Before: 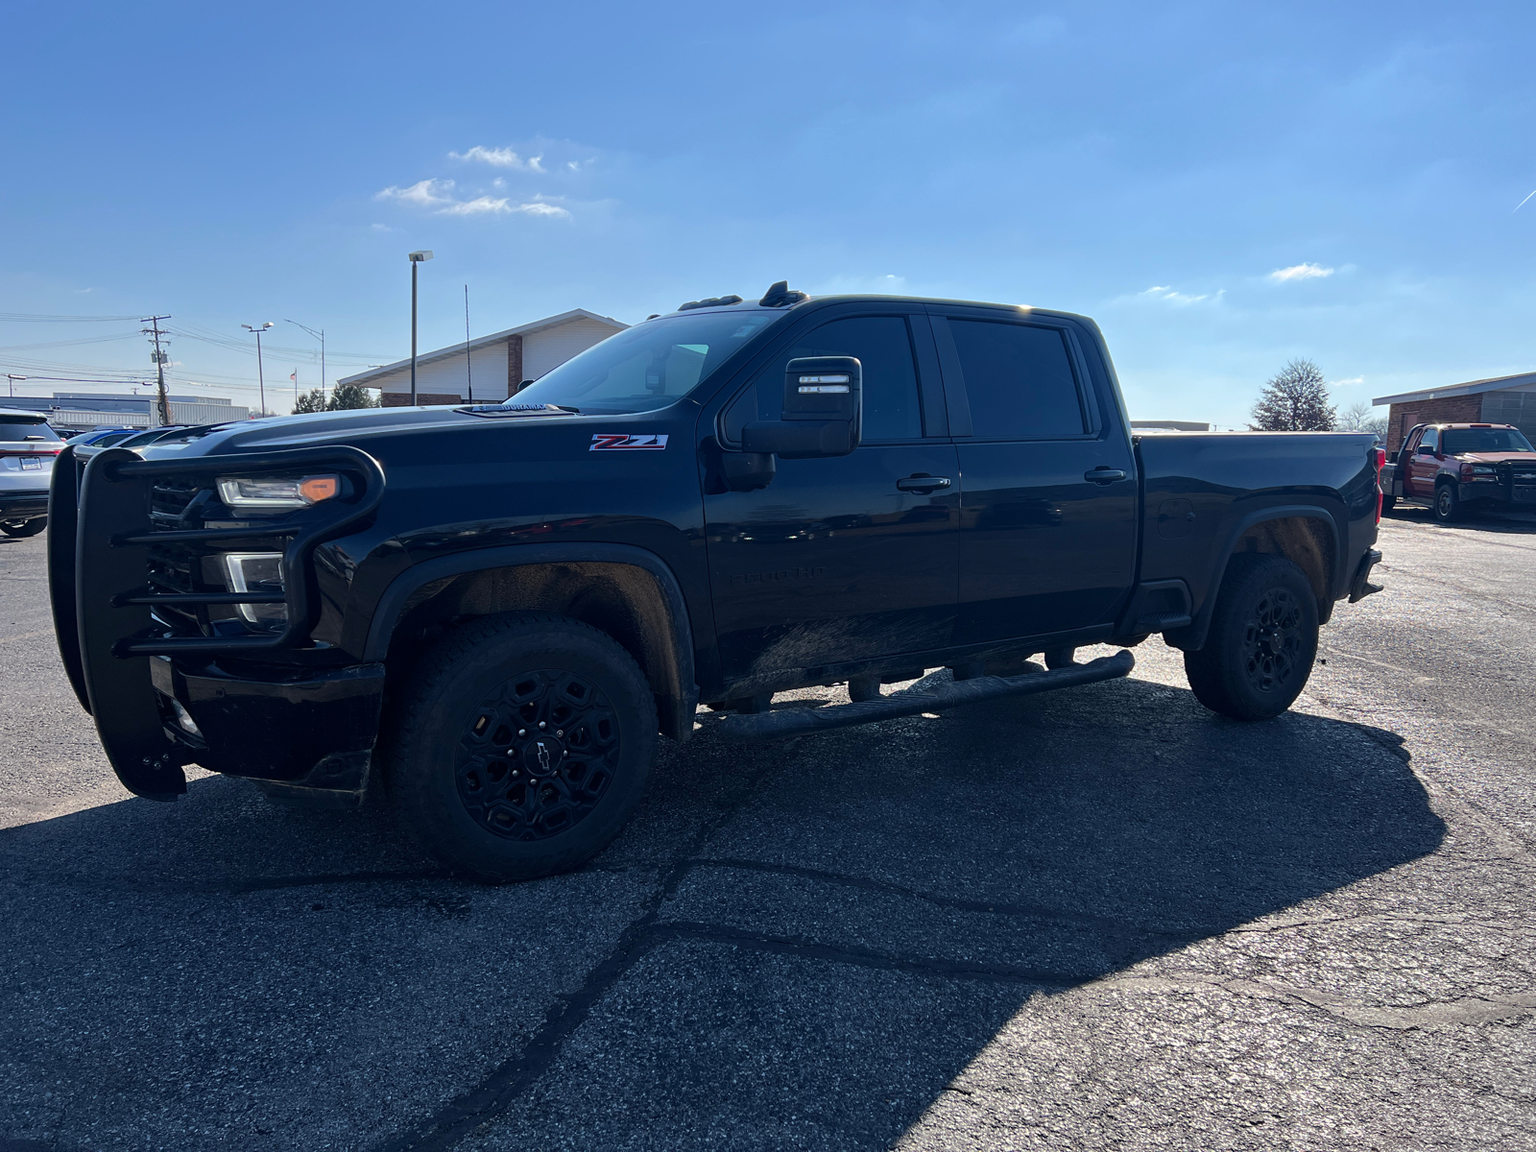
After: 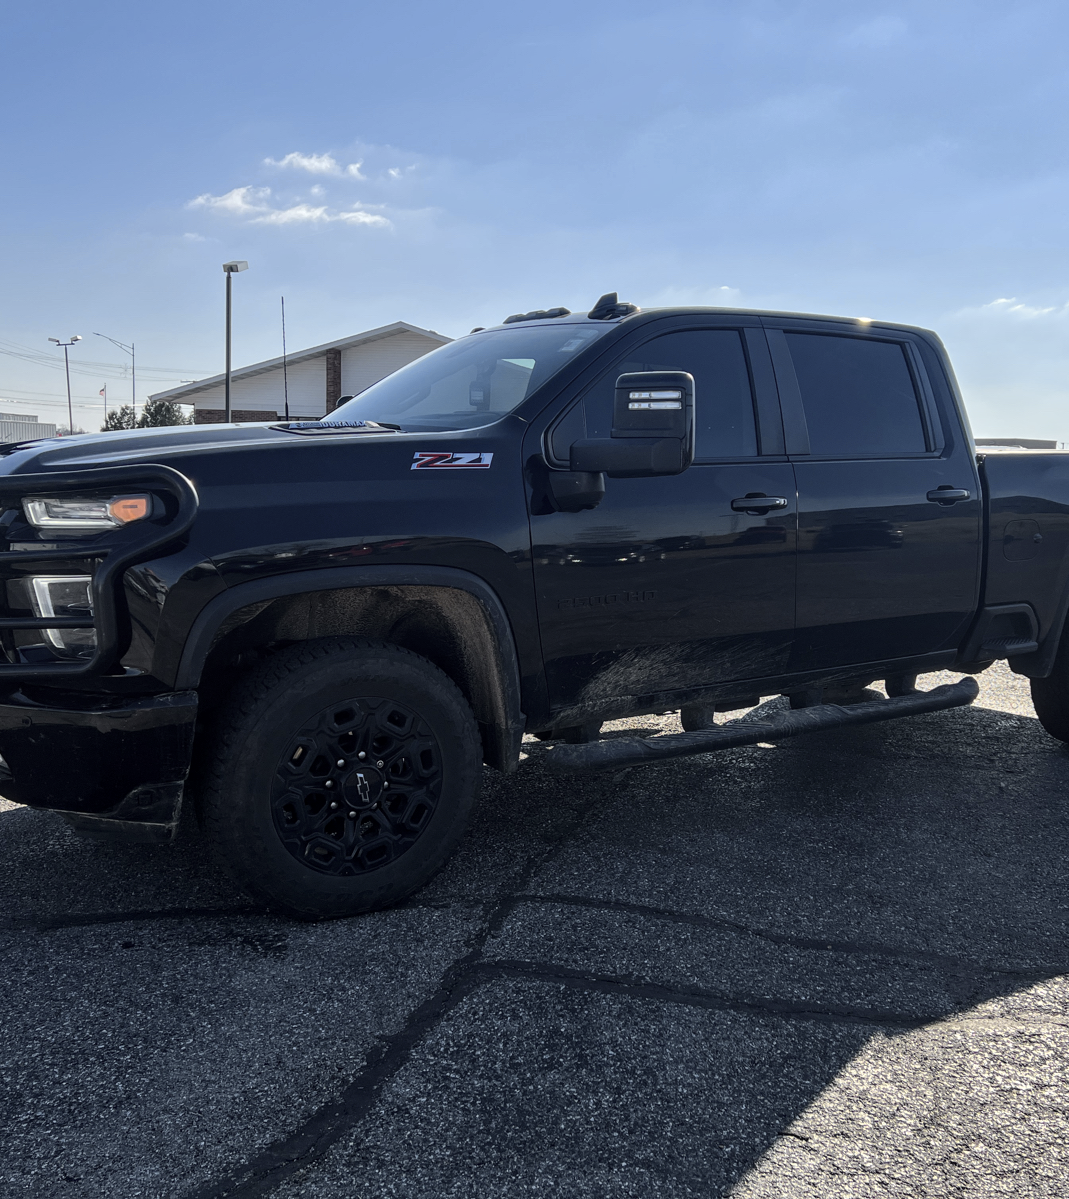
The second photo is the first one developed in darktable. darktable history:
local contrast: on, module defaults
crop and rotate: left 12.721%, right 20.422%
tone curve: curves: ch0 [(0, 0) (0.765, 0.816) (1, 1)]; ch1 [(0, 0) (0.425, 0.464) (0.5, 0.5) (0.531, 0.522) (0.588, 0.575) (0.994, 0.939)]; ch2 [(0, 0) (0.398, 0.435) (0.455, 0.481) (0.501, 0.504) (0.529, 0.544) (0.584, 0.585) (1, 0.911)], color space Lab, independent channels, preserve colors none
